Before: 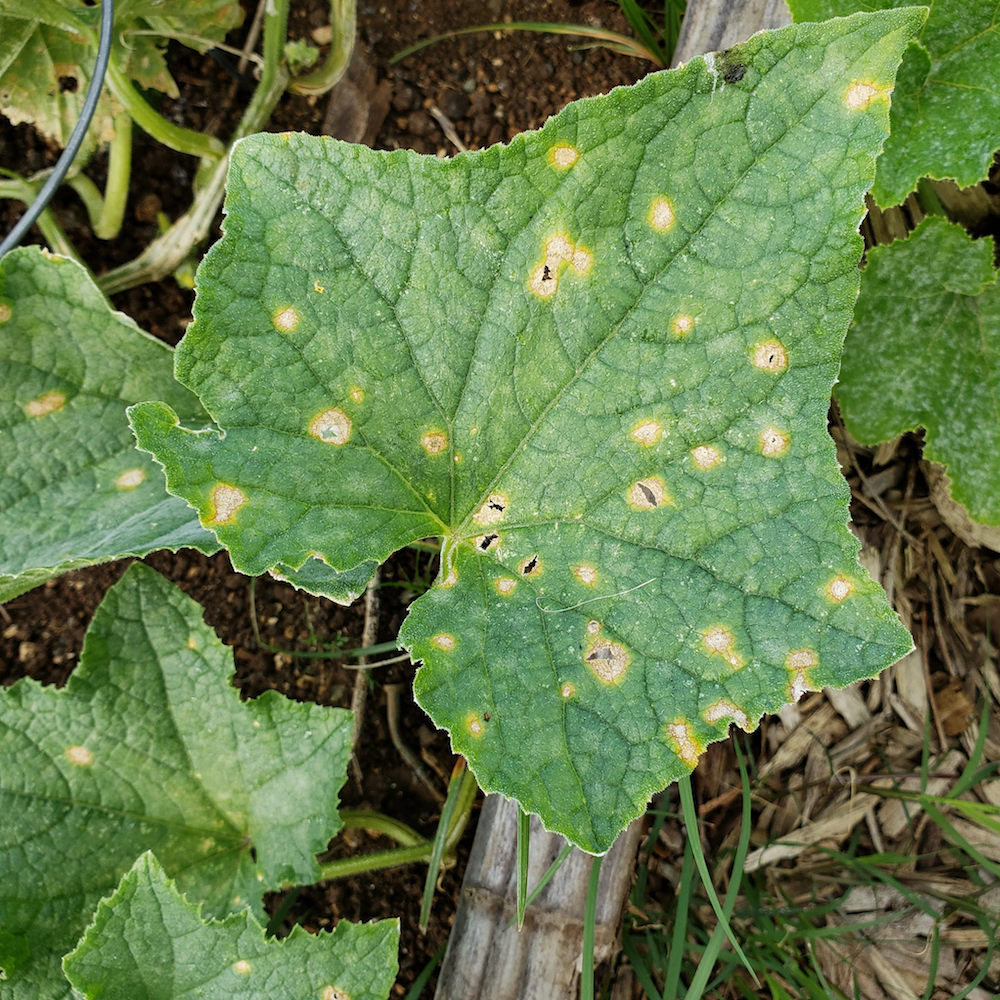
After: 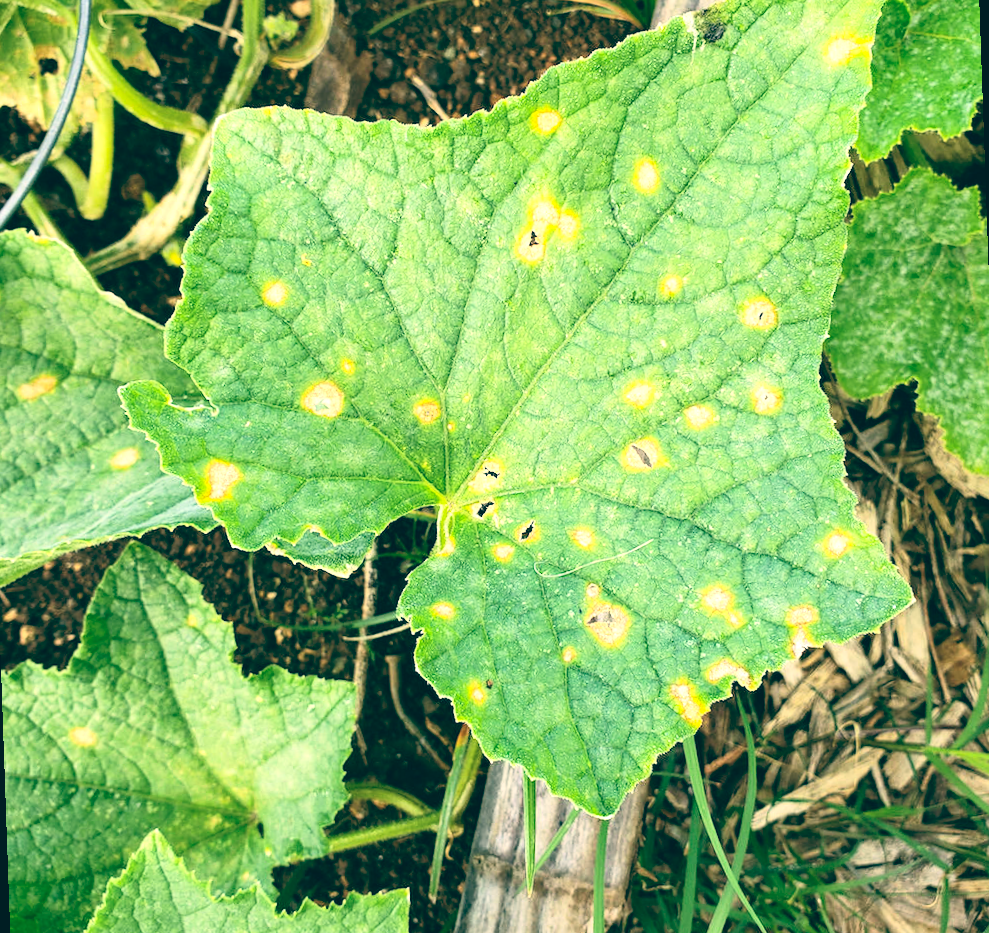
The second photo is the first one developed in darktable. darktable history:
color balance: lift [1.005, 0.99, 1.007, 1.01], gamma [1, 0.979, 1.011, 1.021], gain [0.923, 1.098, 1.025, 0.902], input saturation 90.45%, contrast 7.73%, output saturation 105.91%
exposure: black level correction 0, exposure 0.7 EV, compensate exposure bias true, compensate highlight preservation false
contrast brightness saturation: contrast 0.2, brightness 0.16, saturation 0.22
rotate and perspective: rotation -2°, crop left 0.022, crop right 0.978, crop top 0.049, crop bottom 0.951
